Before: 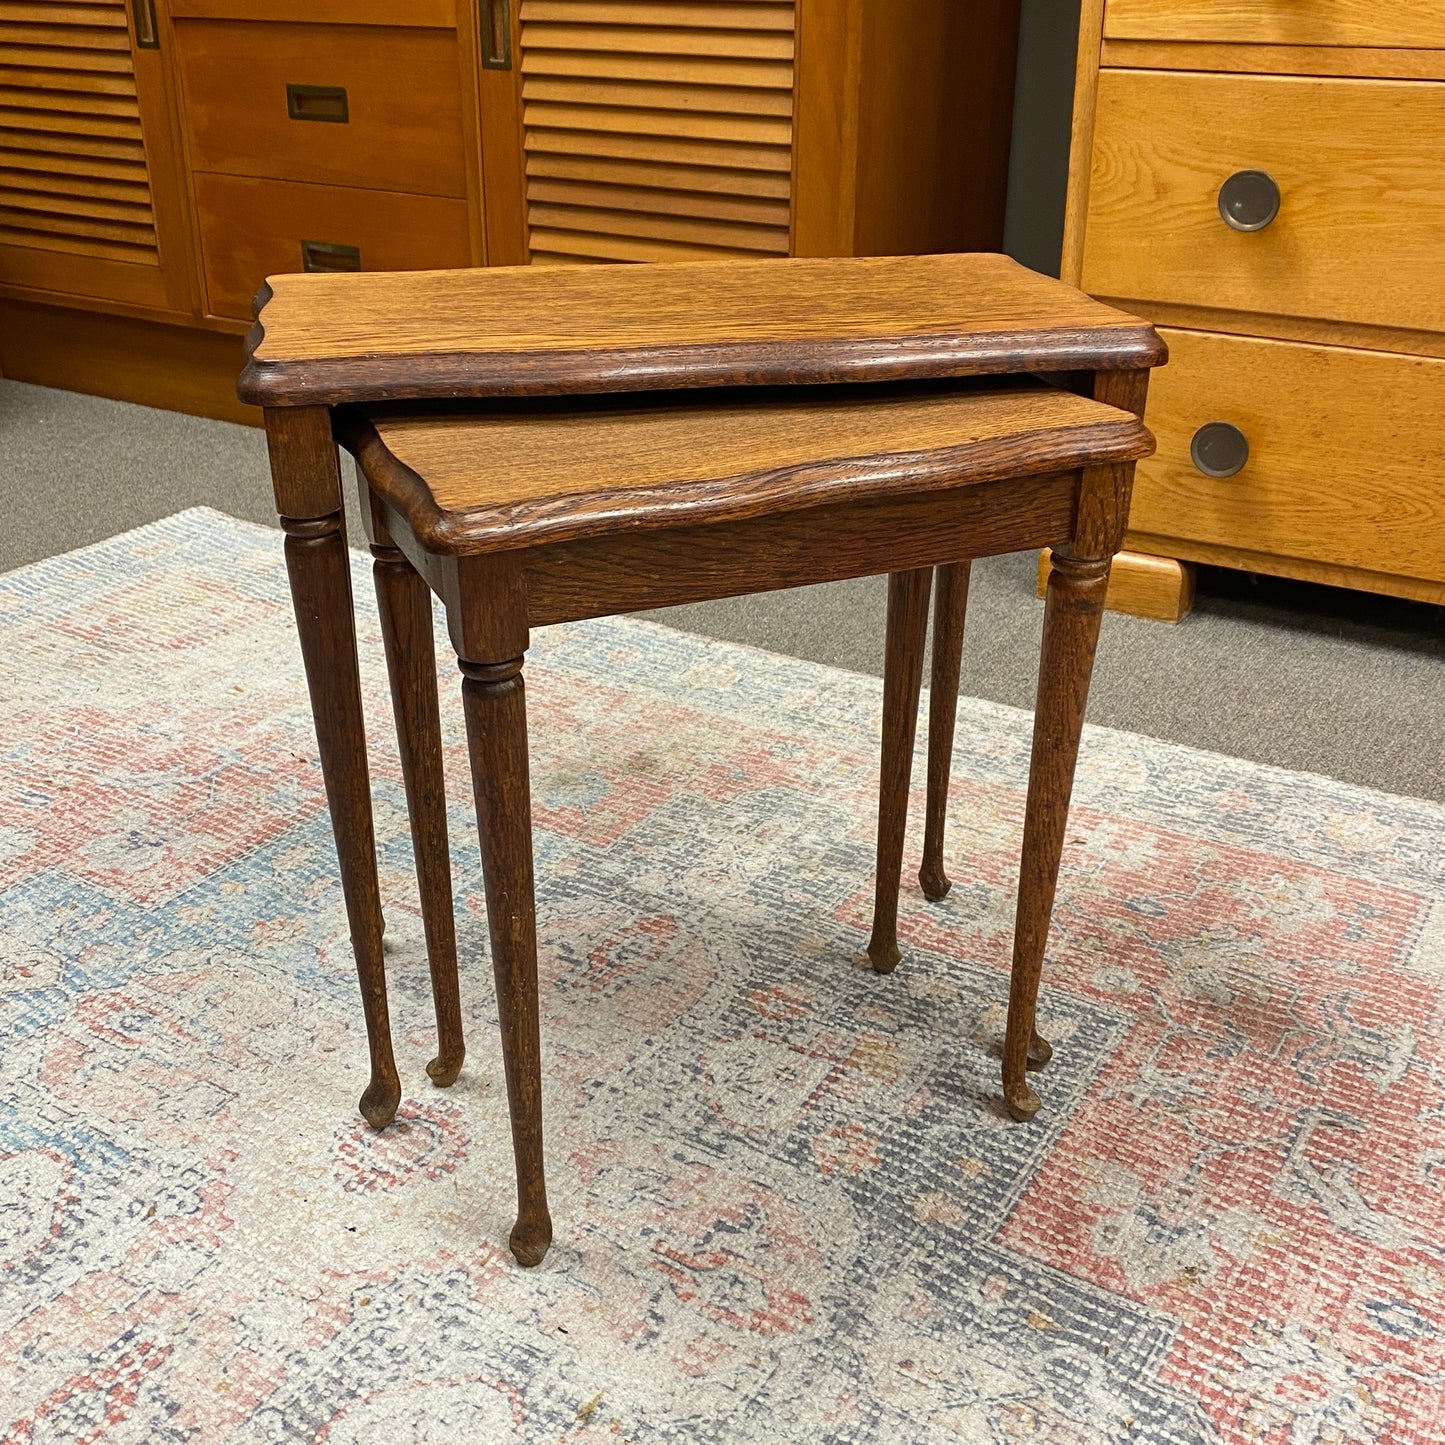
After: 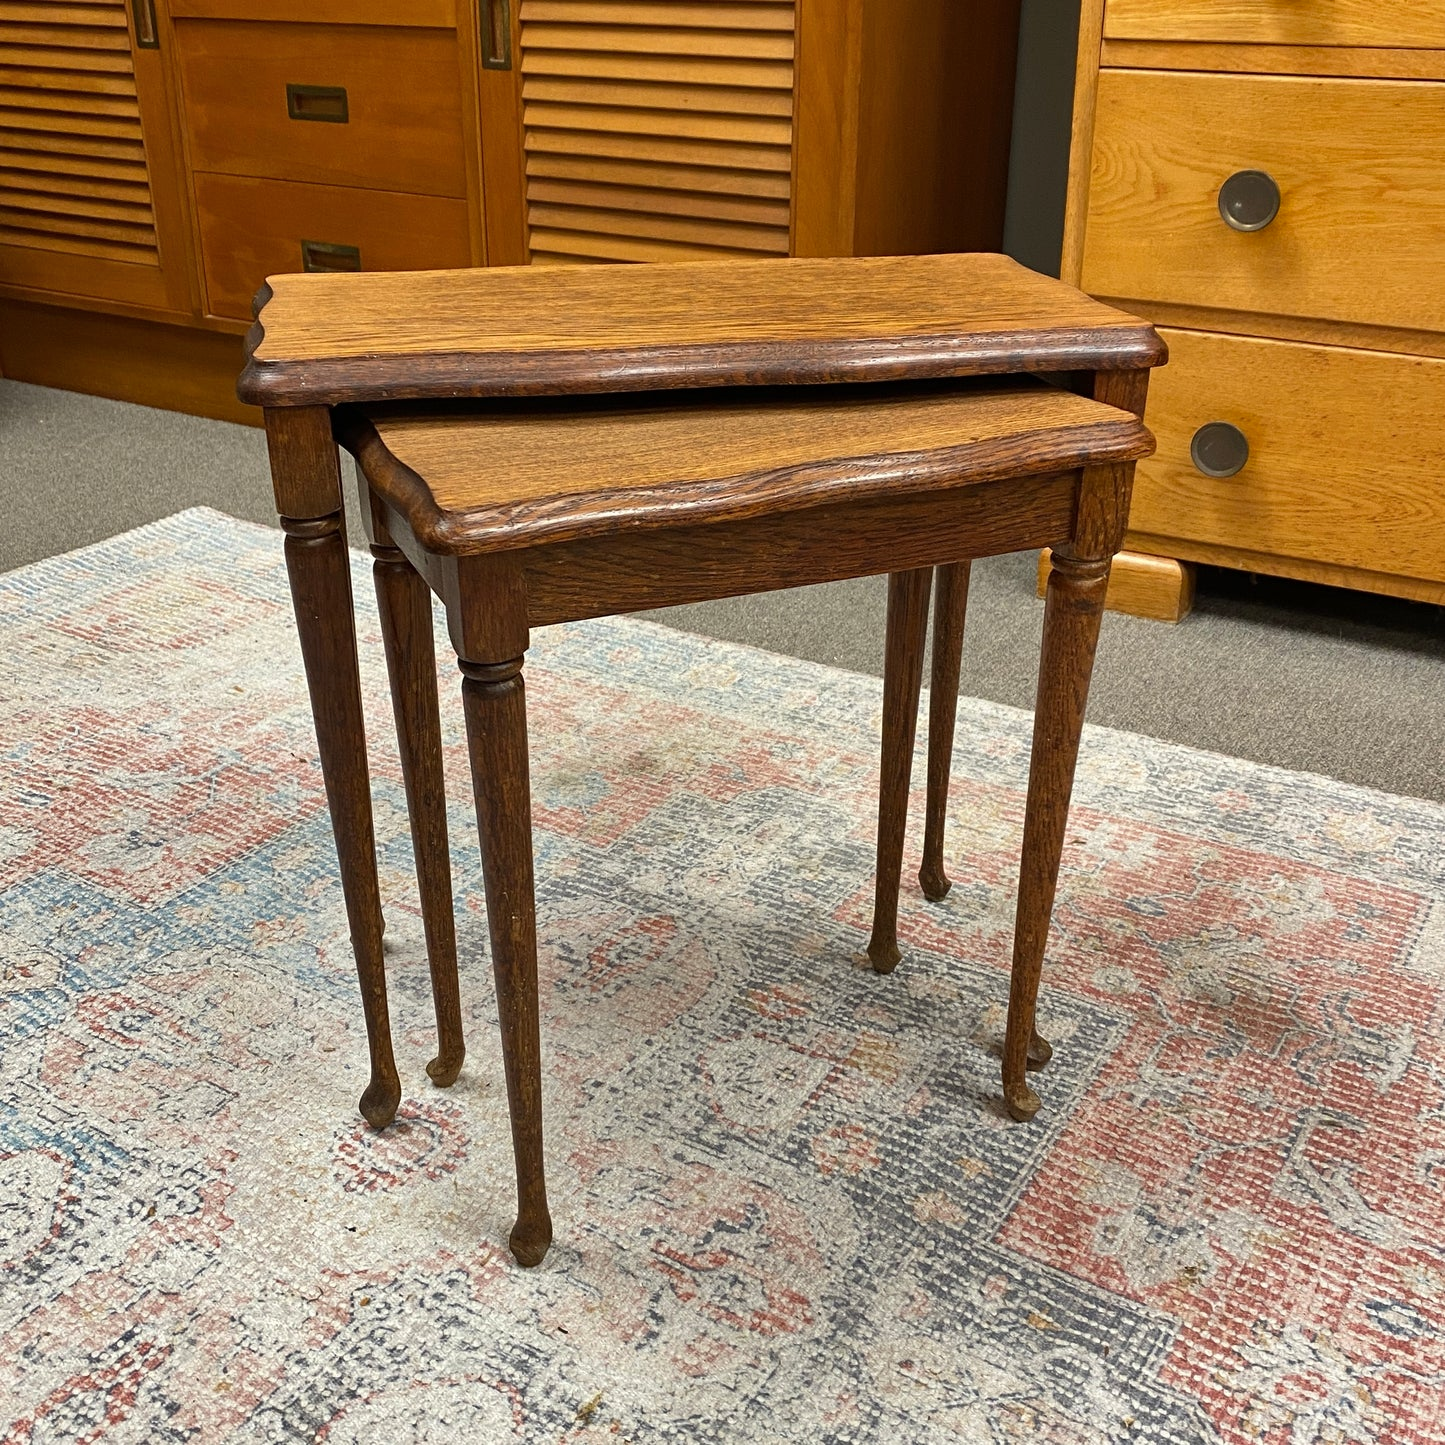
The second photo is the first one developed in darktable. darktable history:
shadows and highlights: shadows 22.39, highlights -49.08, soften with gaussian
